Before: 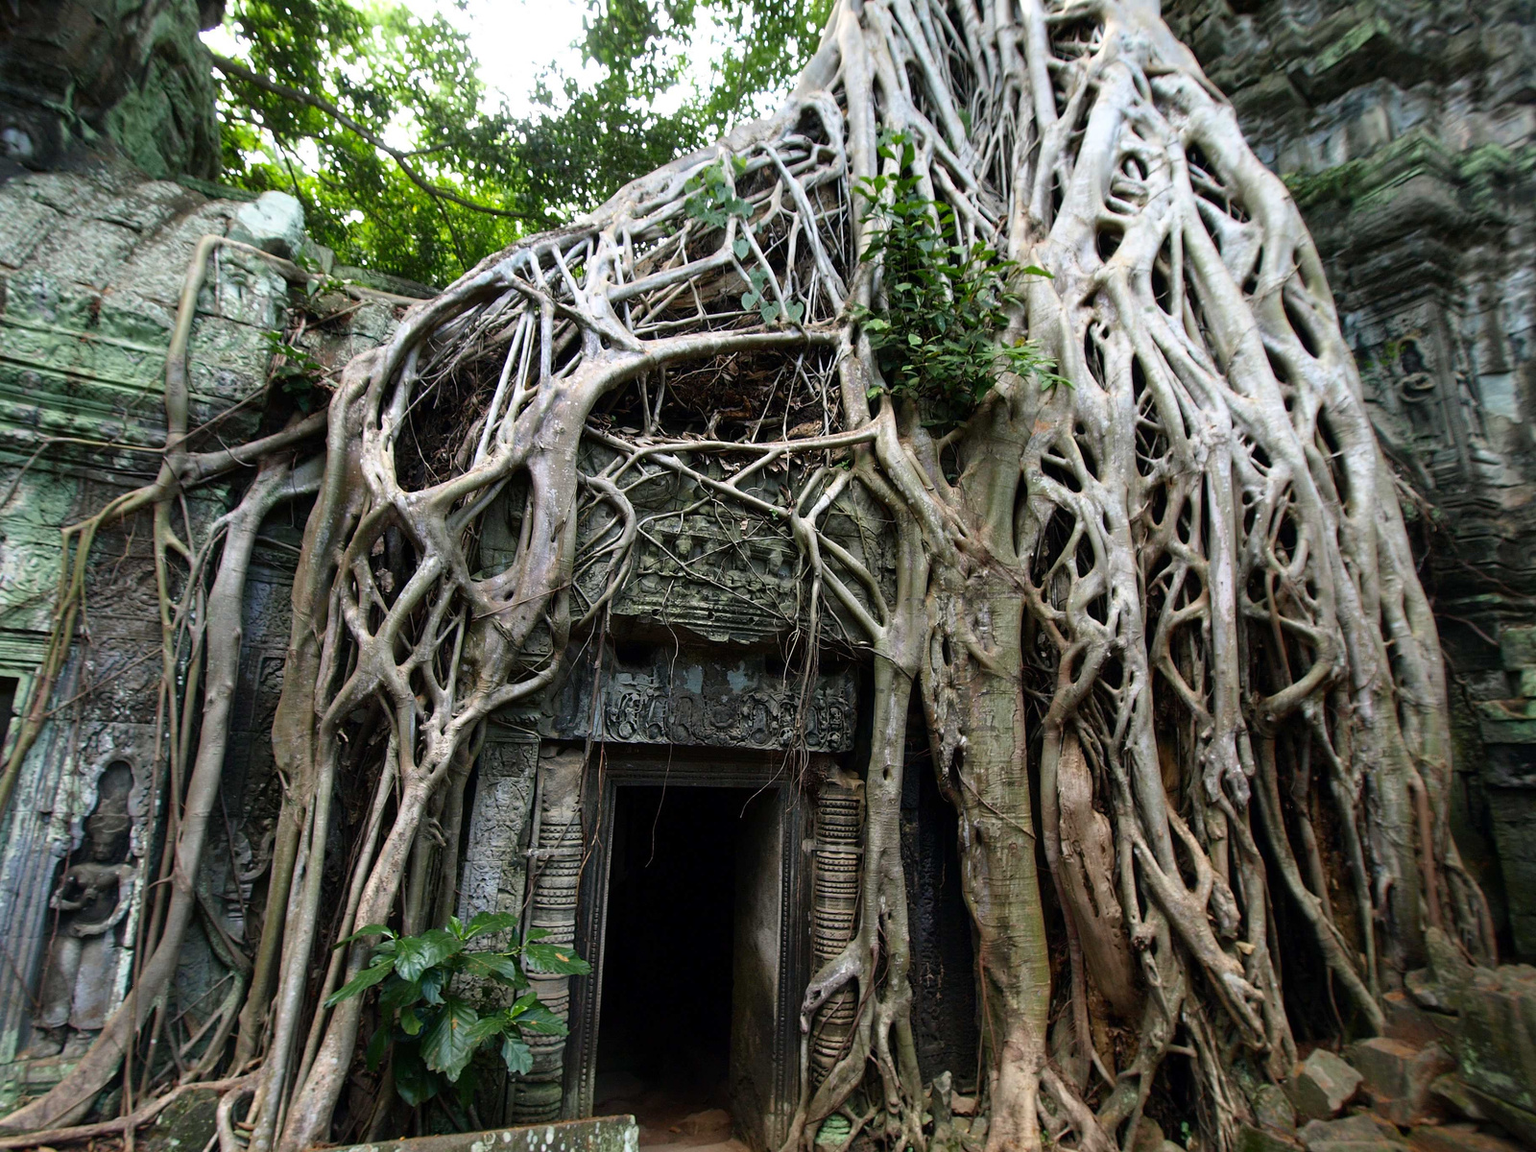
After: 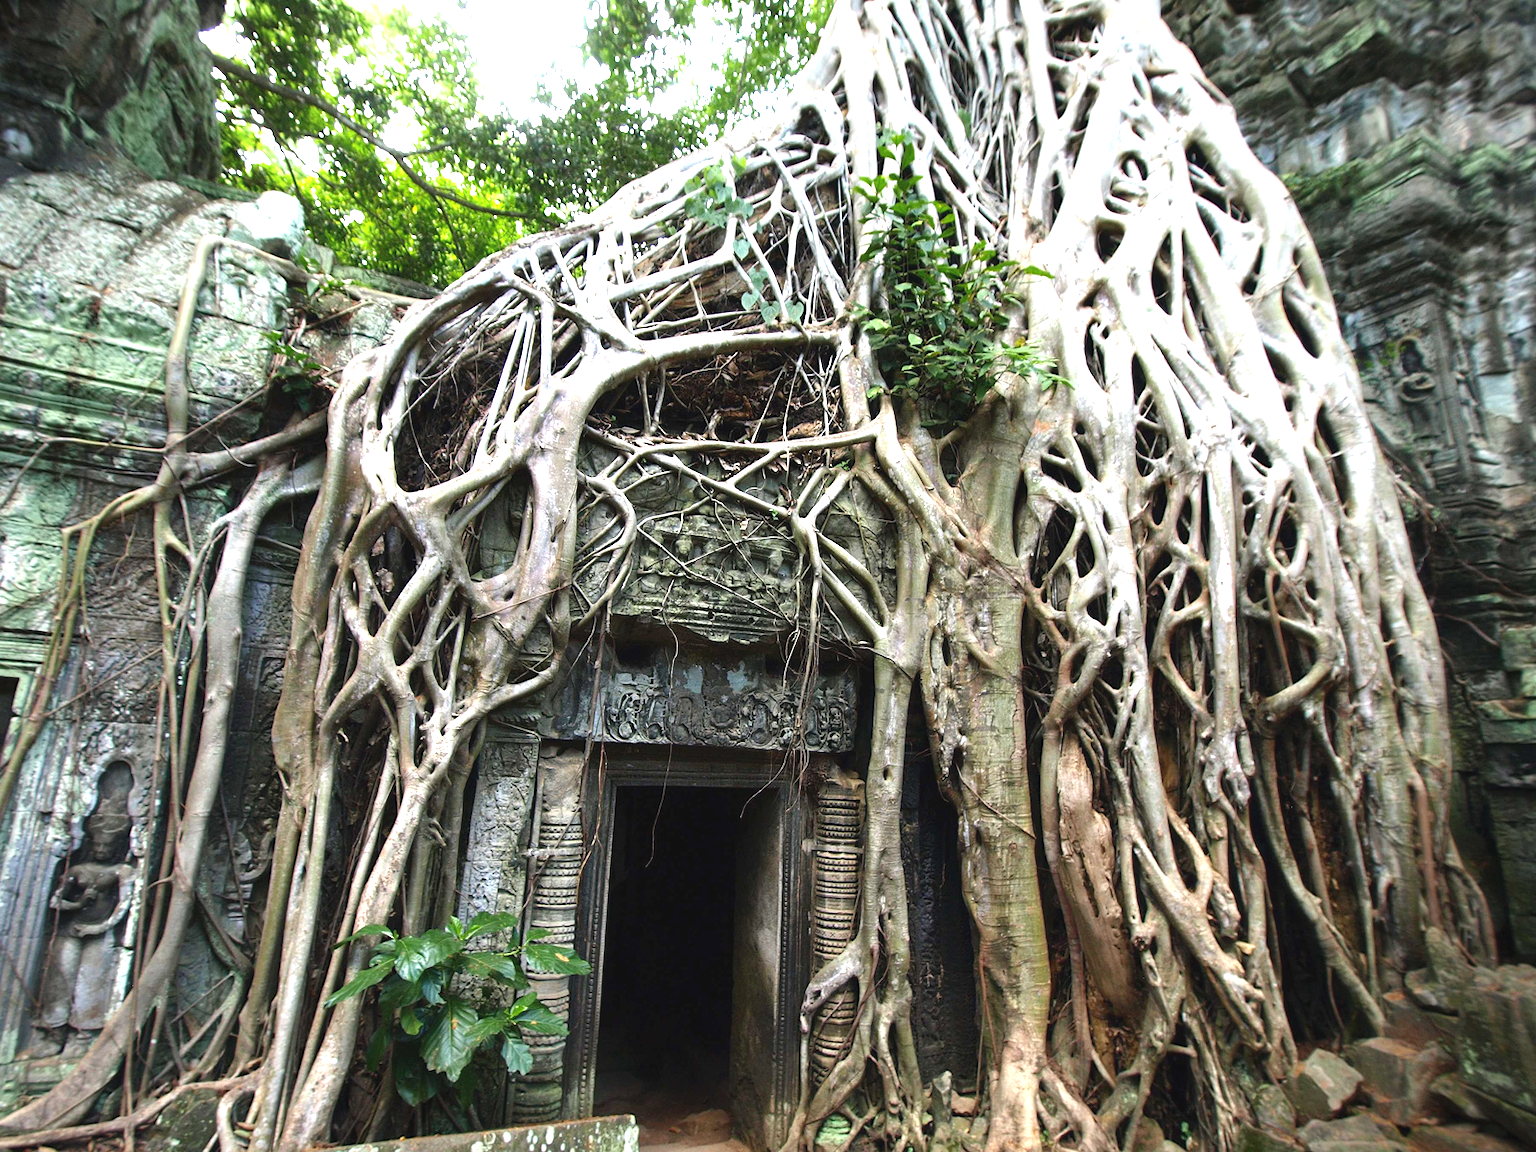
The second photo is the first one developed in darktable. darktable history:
vignetting: fall-off start 74.31%, fall-off radius 66.01%, brightness -0.425, saturation -0.207
exposure: black level correction 0, exposure 1.099 EV, compensate exposure bias true, compensate highlight preservation false
color balance rgb: global offset › luminance 0.491%, global offset › hue 169.55°, perceptual saturation grading › global saturation 0.129%
